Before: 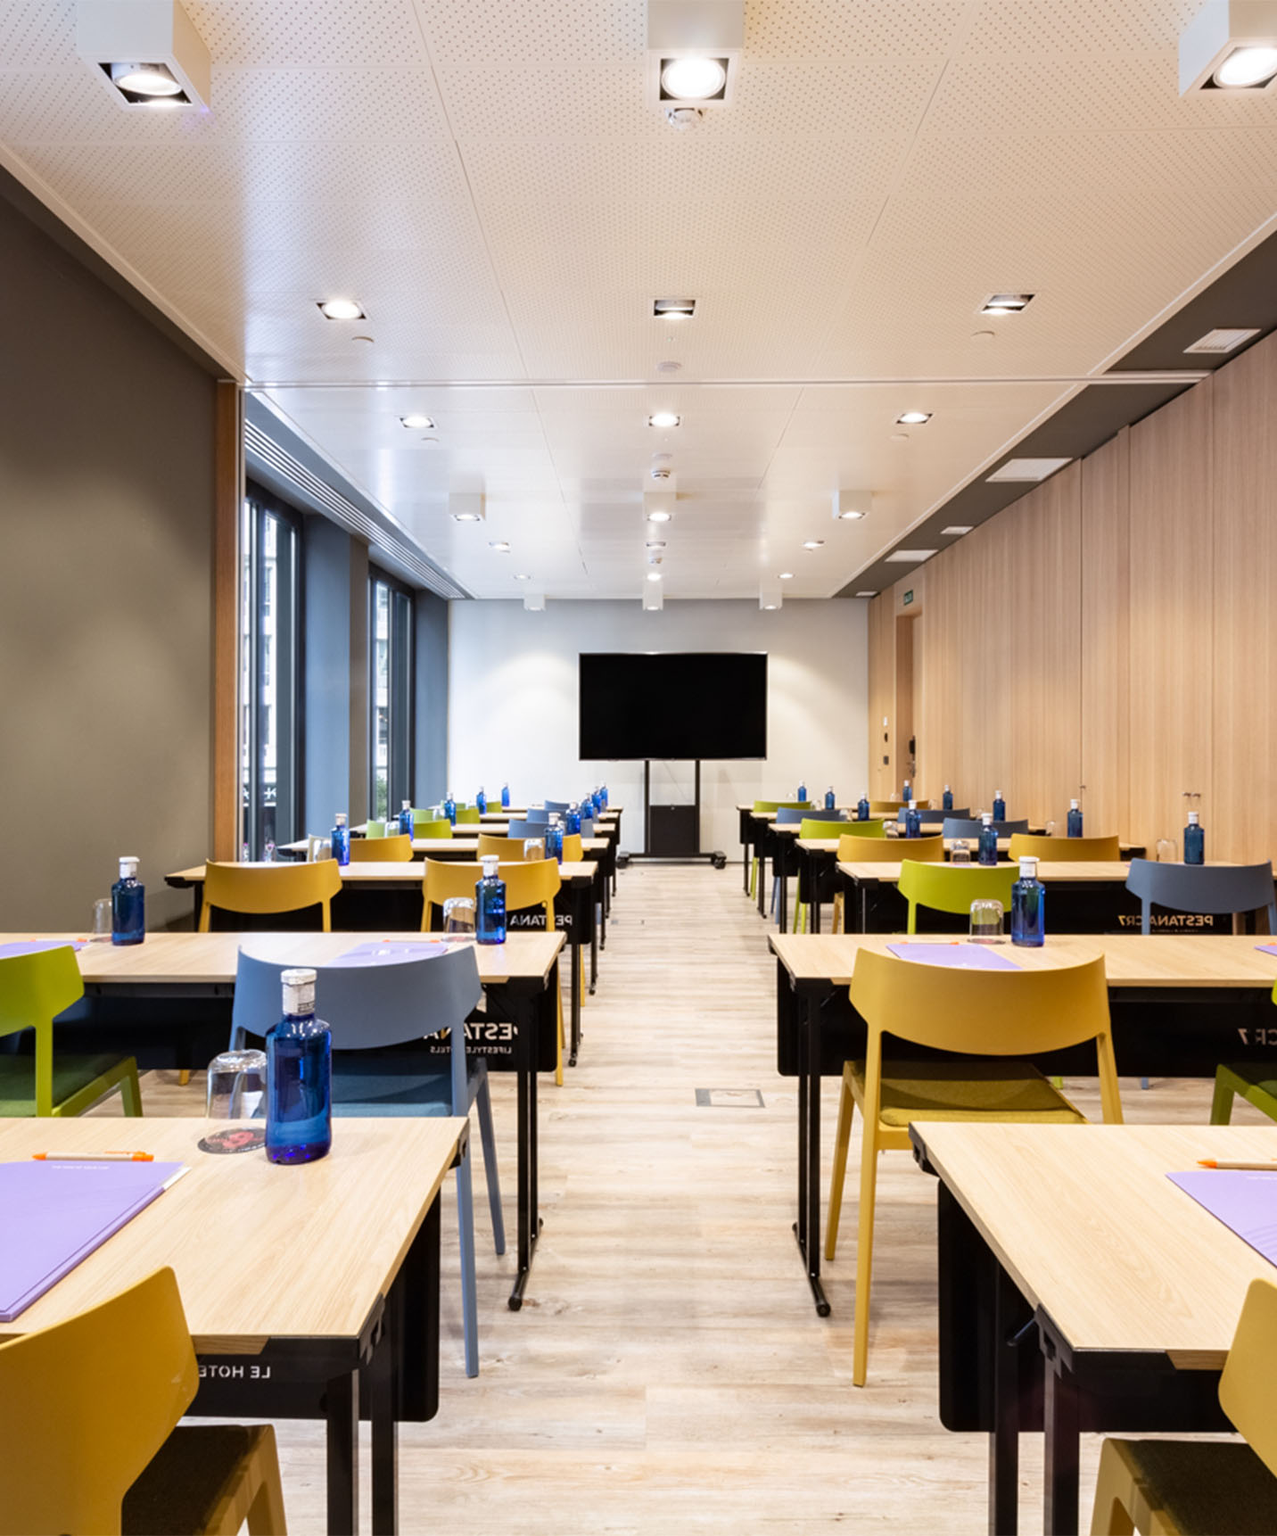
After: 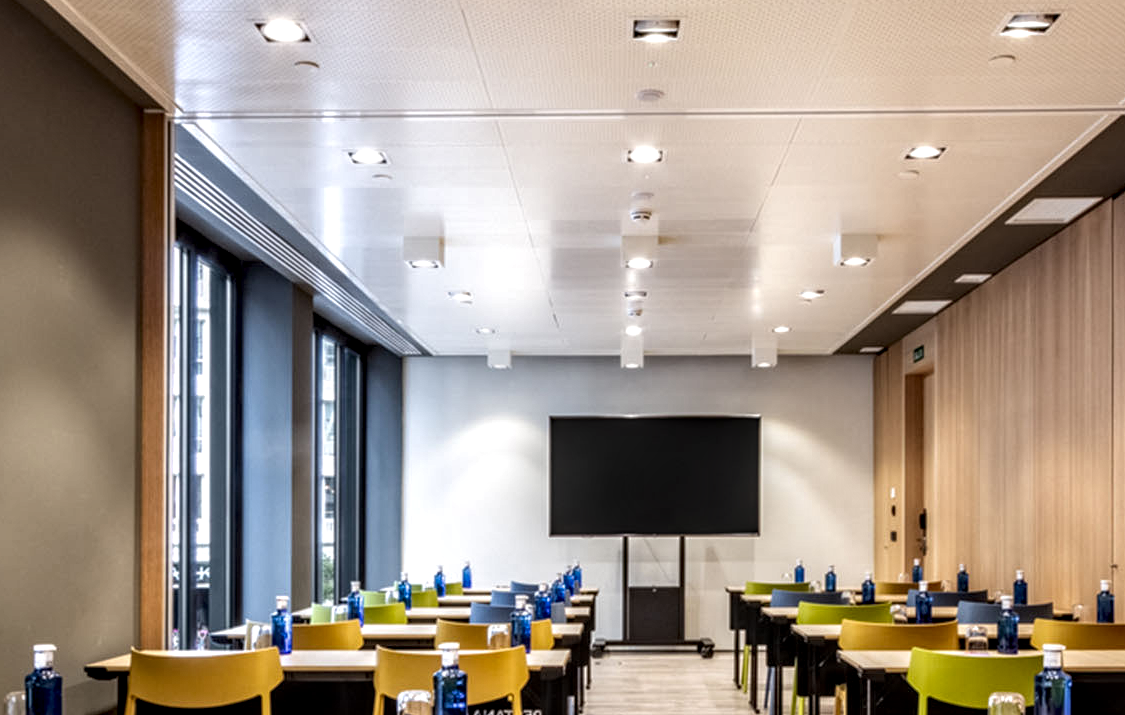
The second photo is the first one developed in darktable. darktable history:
exposure: compensate exposure bias true, compensate highlight preservation false
crop: left 7.036%, top 18.398%, right 14.379%, bottom 40.043%
local contrast: highlights 0%, shadows 0%, detail 182%
